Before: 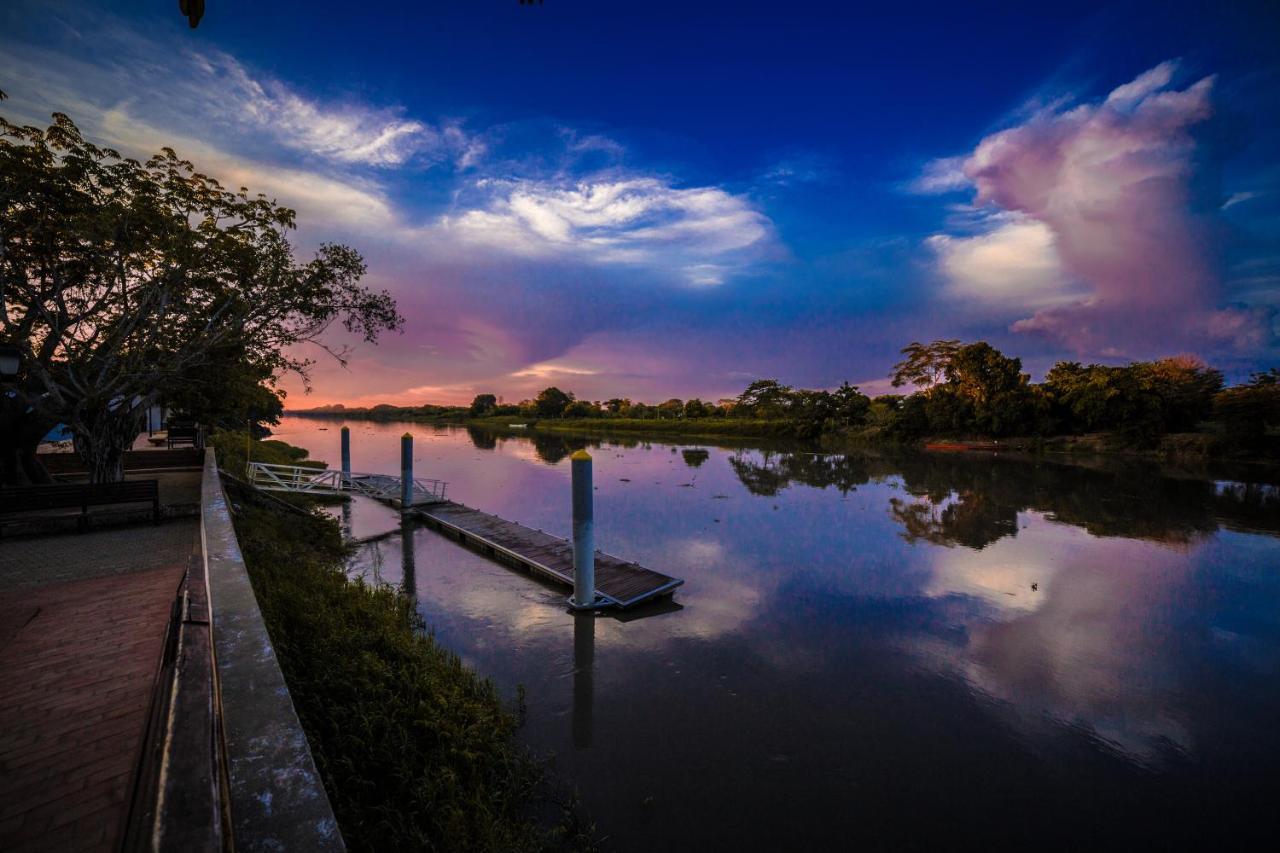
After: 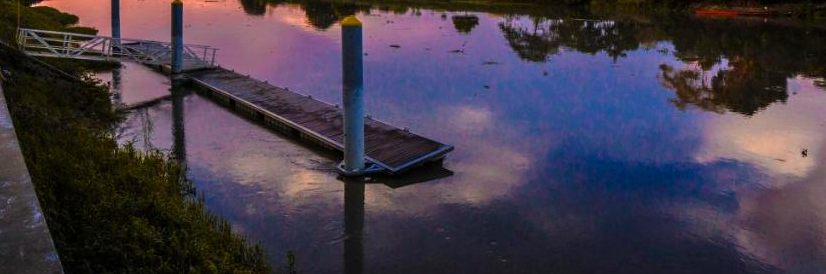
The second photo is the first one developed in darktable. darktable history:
color correction: highlights a* 3.22, highlights b* 1.87, saturation 1.23
crop: left 18.02%, top 50.967%, right 17.402%, bottom 16.835%
